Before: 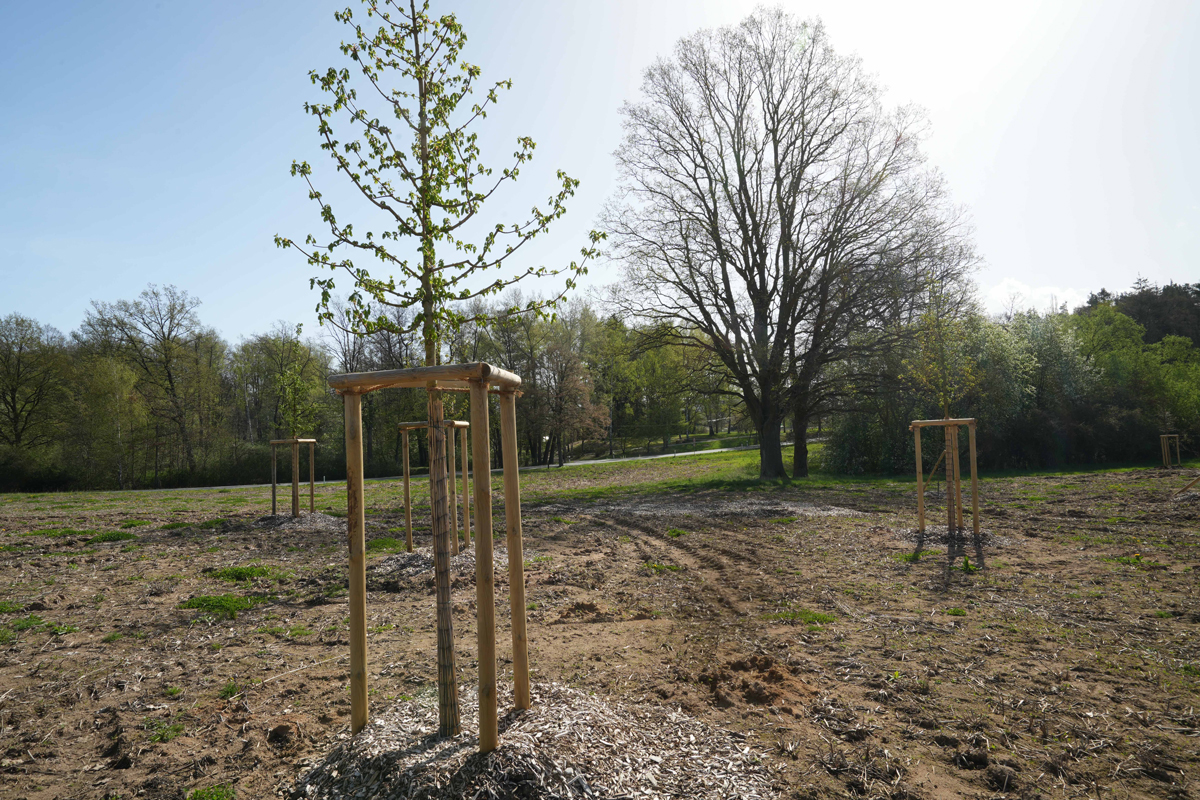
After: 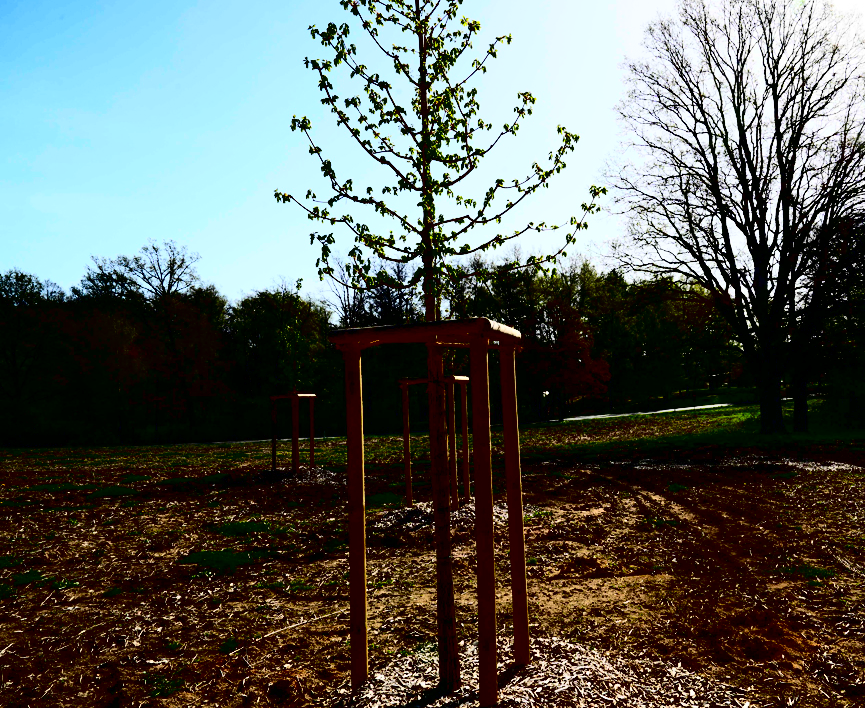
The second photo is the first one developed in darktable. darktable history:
crop: top 5.737%, right 27.862%, bottom 5.68%
contrast brightness saturation: contrast 0.756, brightness -0.992, saturation 0.999
